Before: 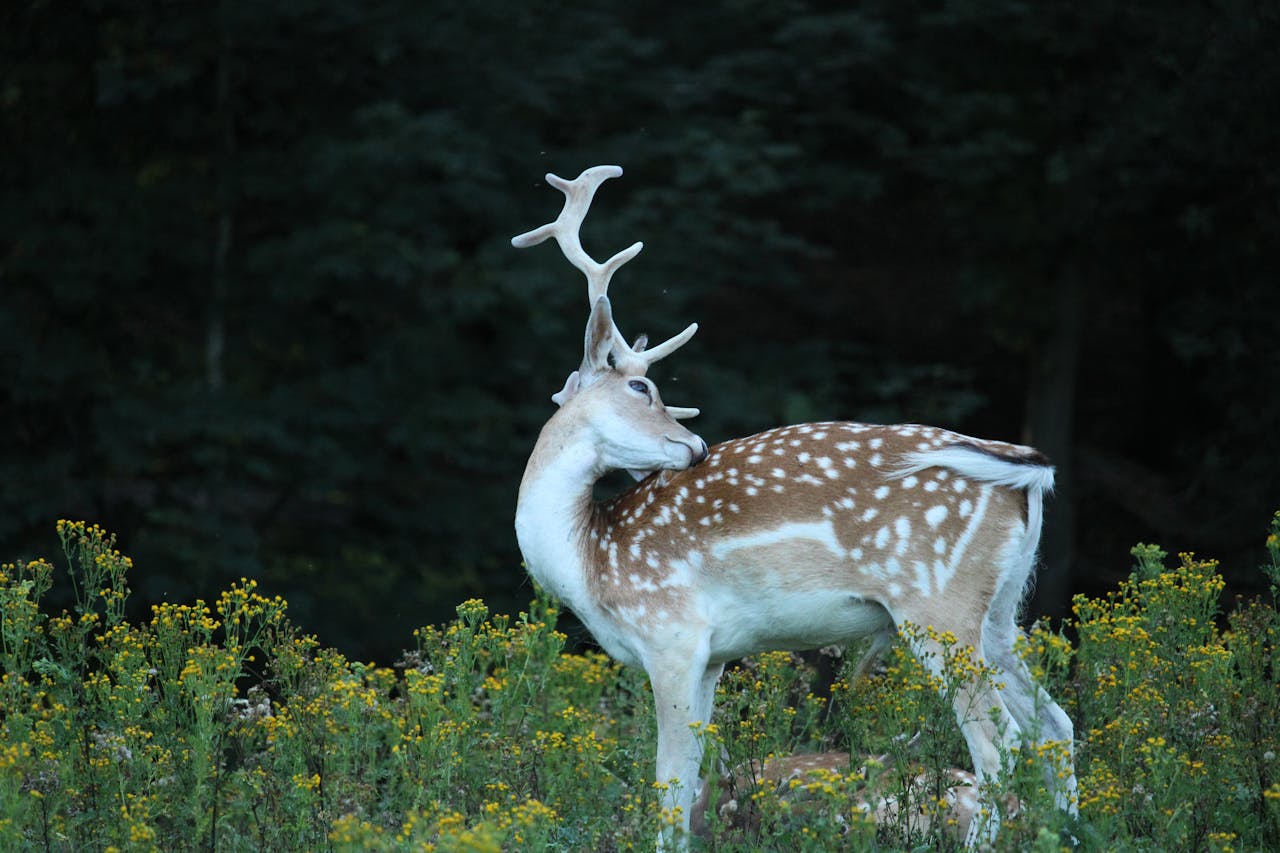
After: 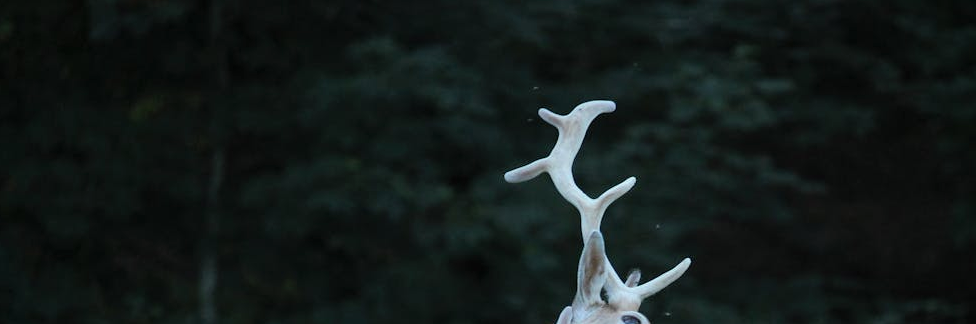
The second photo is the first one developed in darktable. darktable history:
color zones: curves: ch0 [(0, 0.444) (0.143, 0.442) (0.286, 0.441) (0.429, 0.441) (0.571, 0.441) (0.714, 0.441) (0.857, 0.442) (1, 0.444)]
tone equalizer: on, module defaults
vignetting: fall-off start 88.53%, fall-off radius 44.2%, saturation 0.376, width/height ratio 1.161
crop: left 0.579%, top 7.627%, right 23.167%, bottom 54.275%
shadows and highlights: shadows 25, highlights -25
